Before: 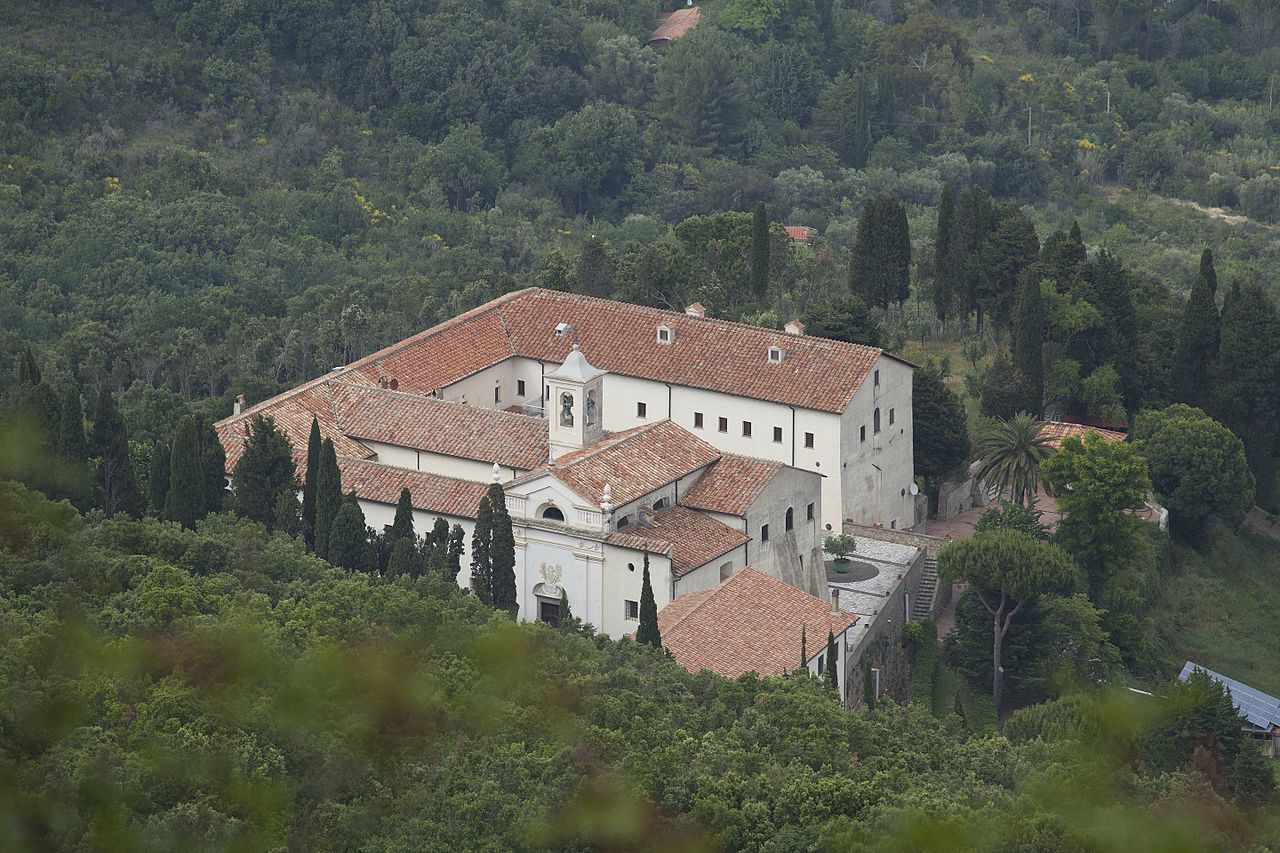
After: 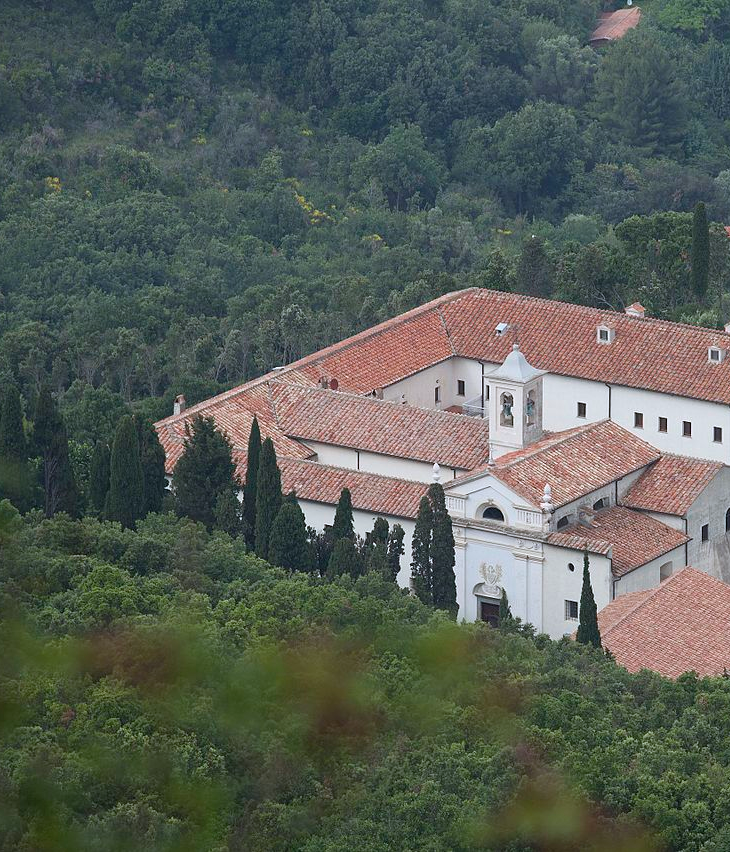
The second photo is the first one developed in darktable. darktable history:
crop: left 4.75%, right 38.161%
color correction: highlights a* -0.637, highlights b* -8.69
